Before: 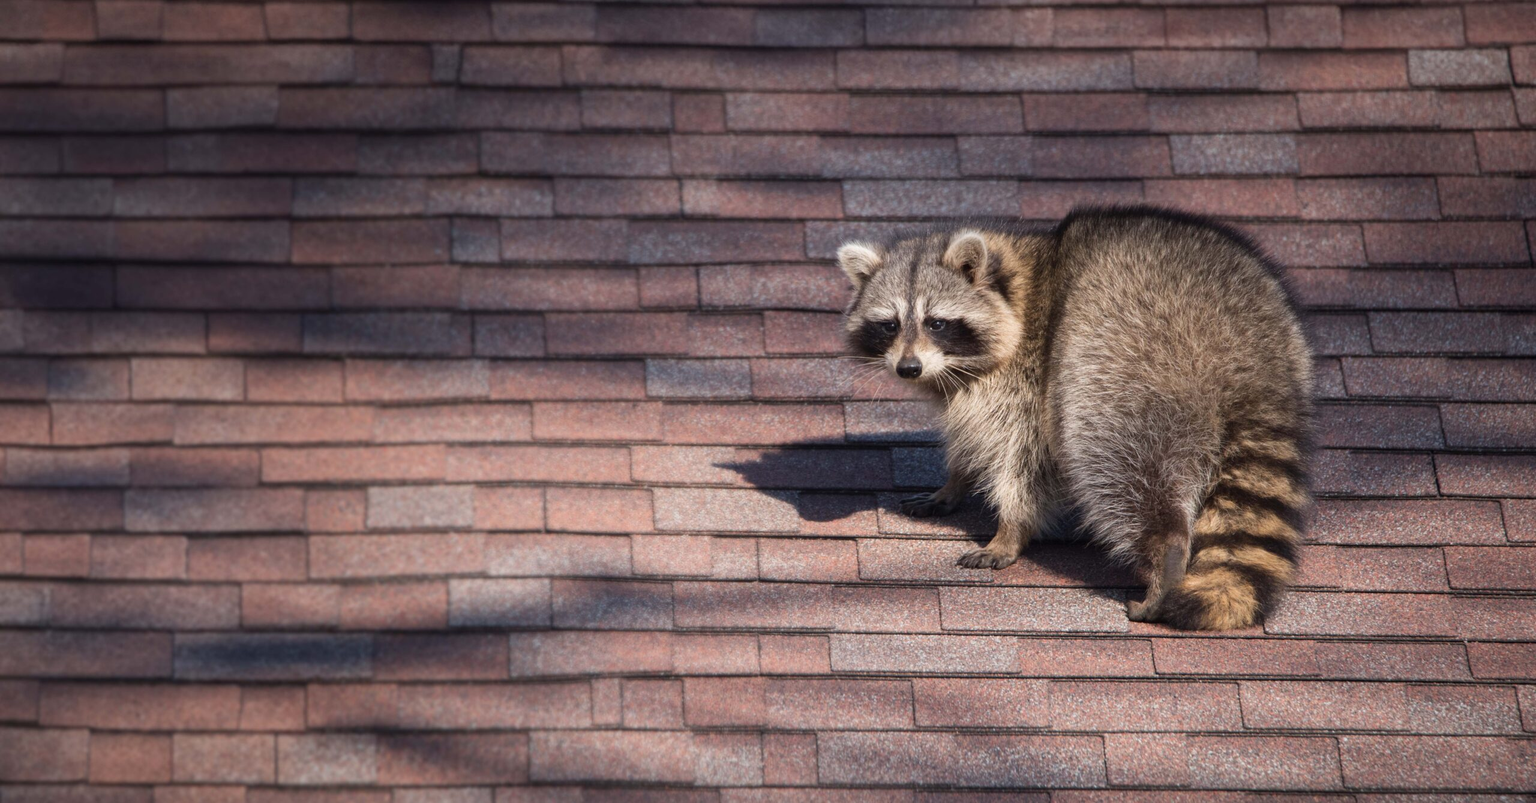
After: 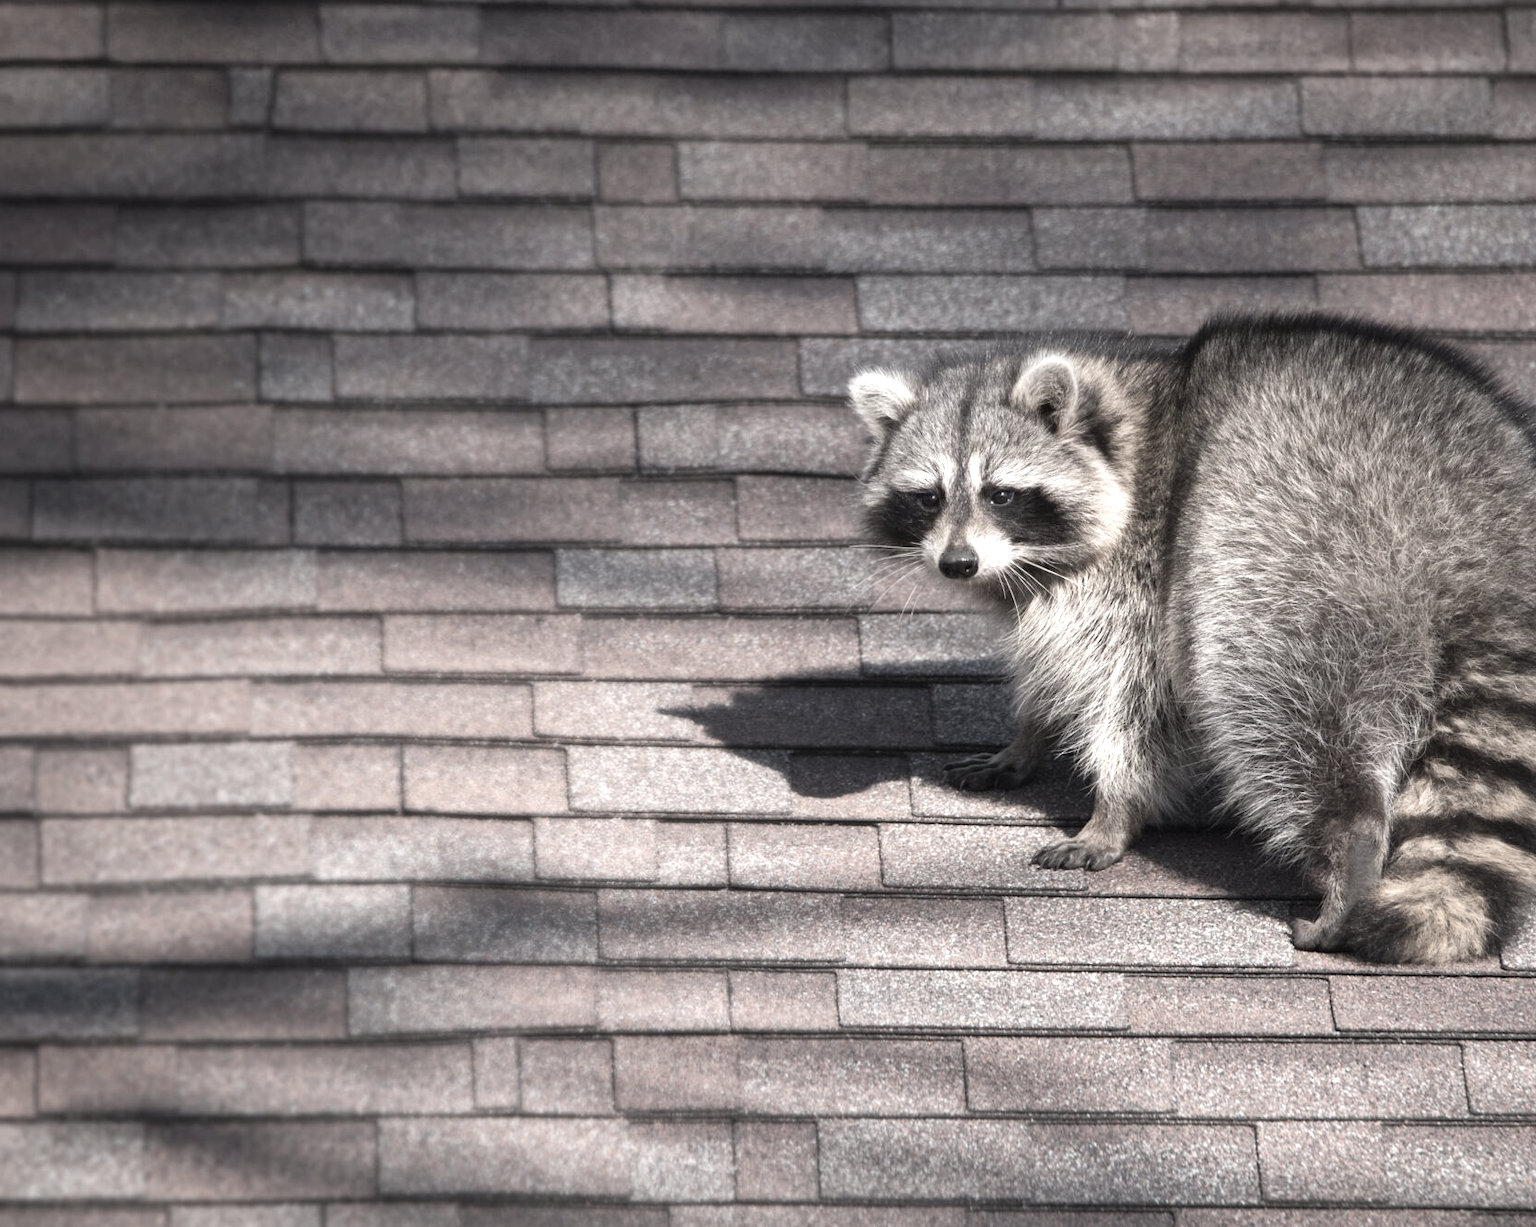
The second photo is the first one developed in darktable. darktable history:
exposure: exposure 0.67 EV, compensate highlight preservation false
crop and rotate: left 18.389%, right 16.177%
color correction: highlights b* -0.006, saturation 0.273
vignetting: fall-off start 115.79%, fall-off radius 58.88%, brightness -0.423, saturation -0.19, unbound false
shadows and highlights: shadows 13.7, white point adjustment 1.25, soften with gaussian
